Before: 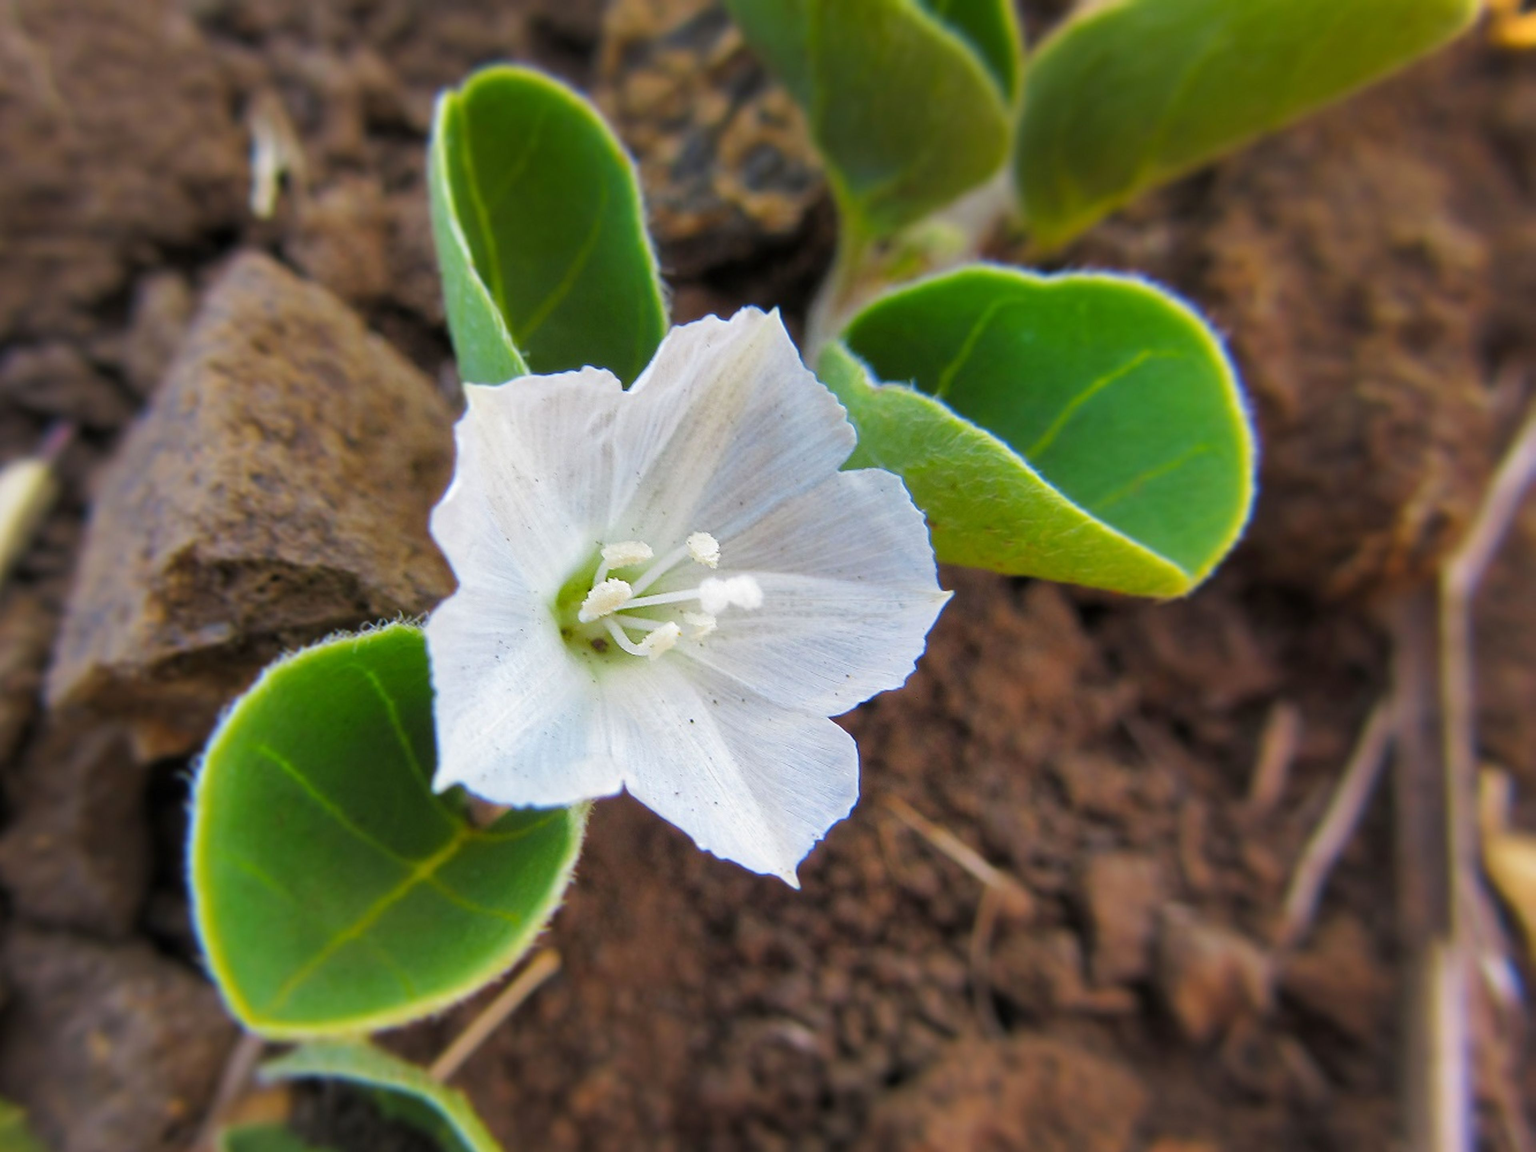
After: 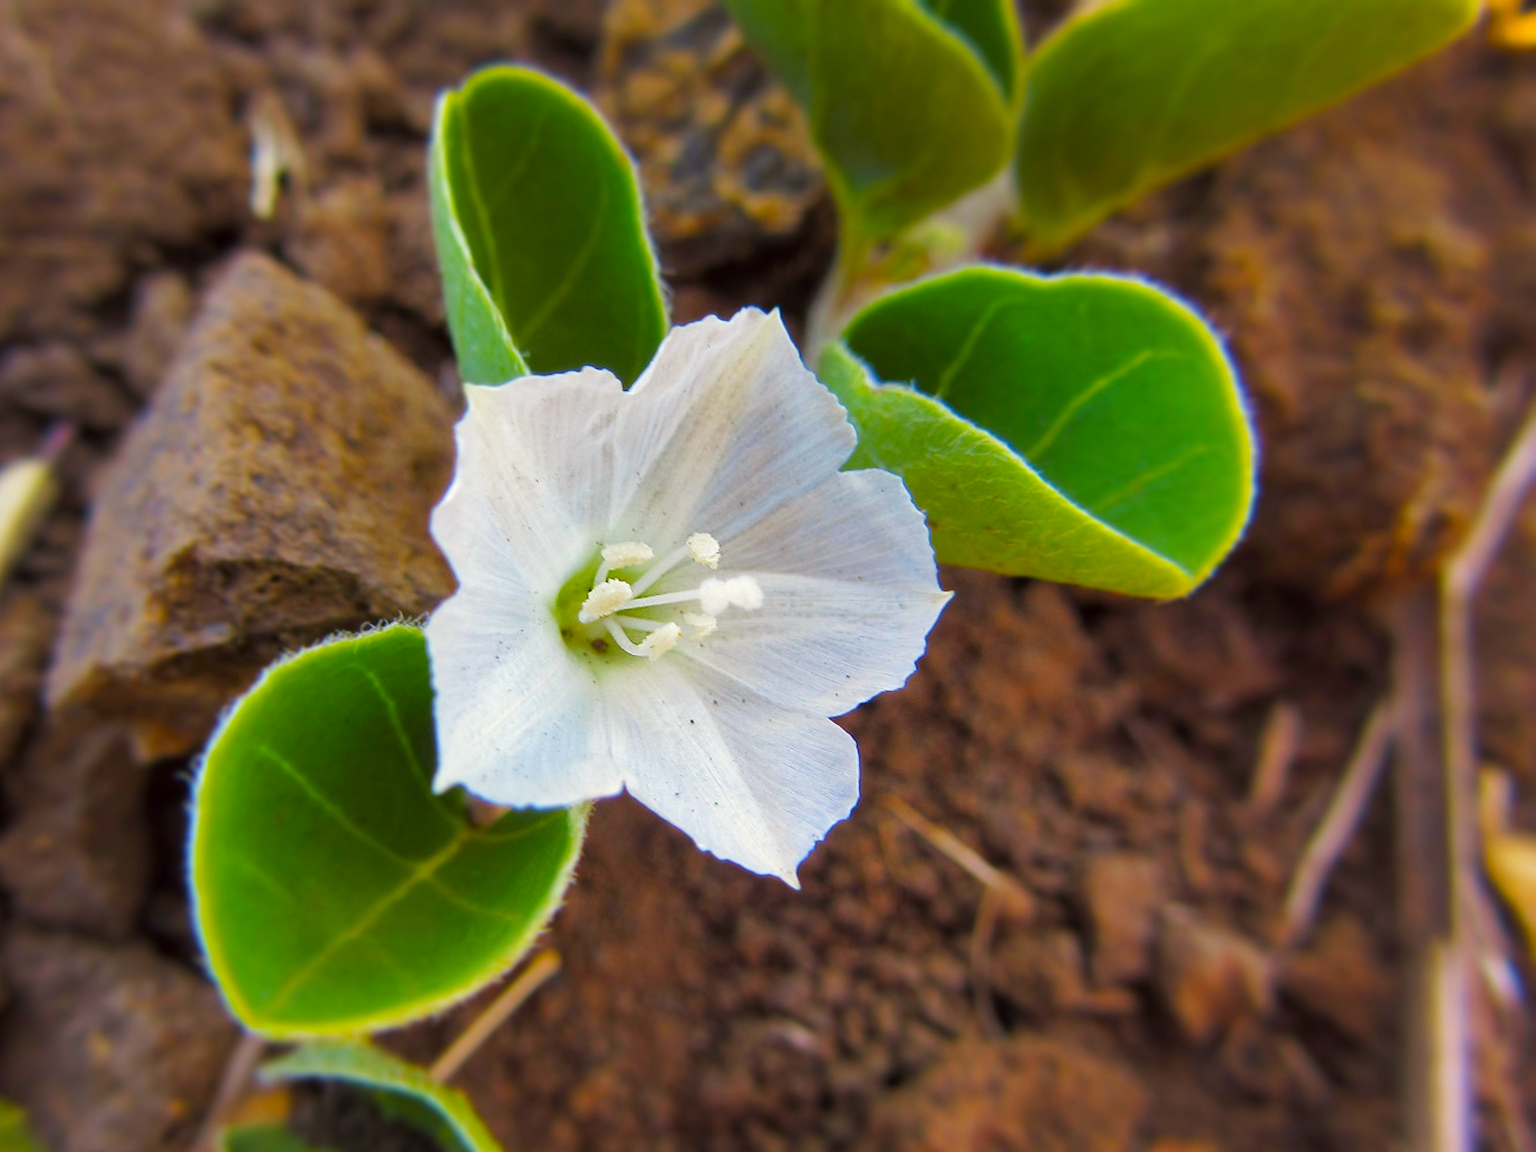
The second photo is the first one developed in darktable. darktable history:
color correction: highlights a* -0.95, highlights b* 4.5, shadows a* 3.55
color balance rgb: perceptual saturation grading › global saturation 20%, global vibrance 20%
